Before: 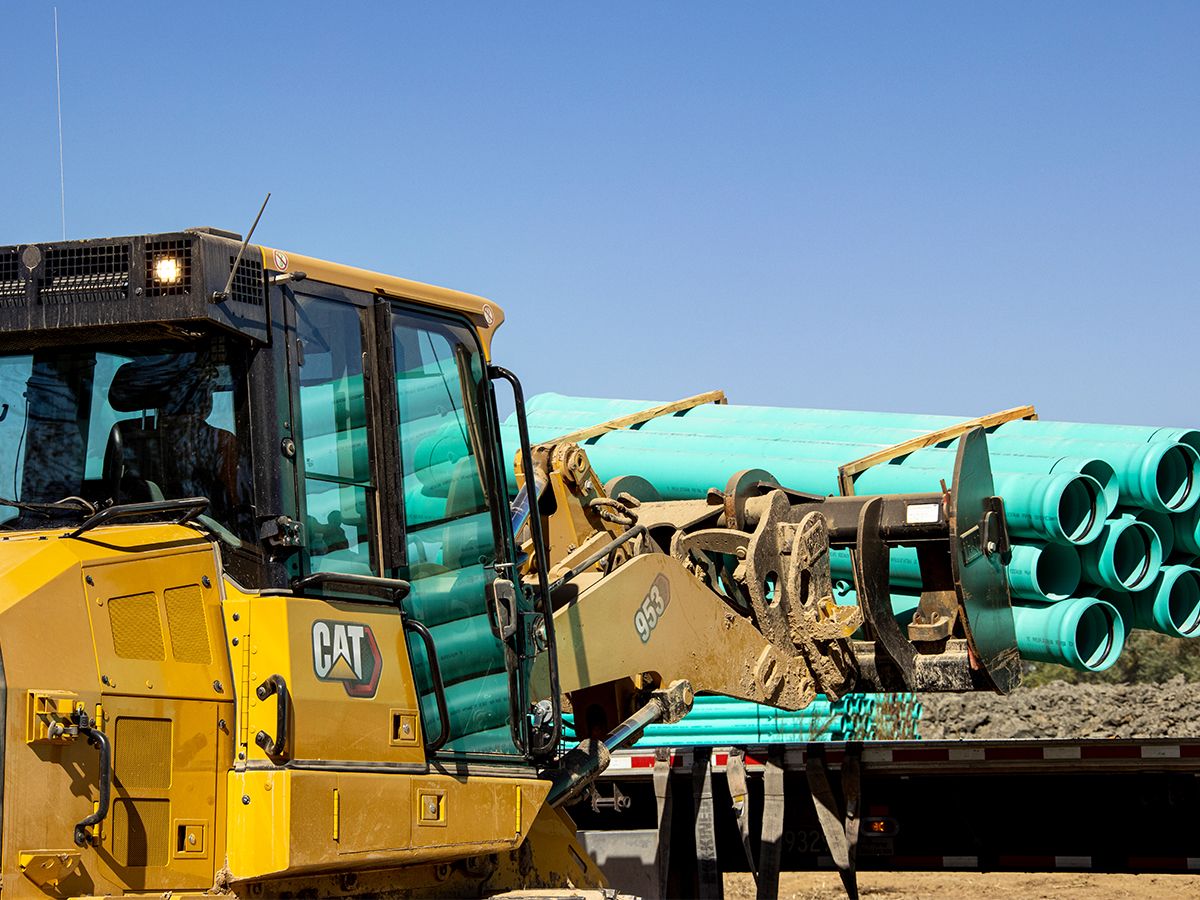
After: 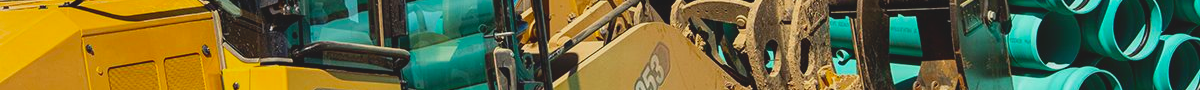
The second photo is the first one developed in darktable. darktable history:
crop and rotate: top 59.084%, bottom 30.916%
exposure: compensate highlight preservation false
contrast brightness saturation: contrast -0.19, saturation 0.19
